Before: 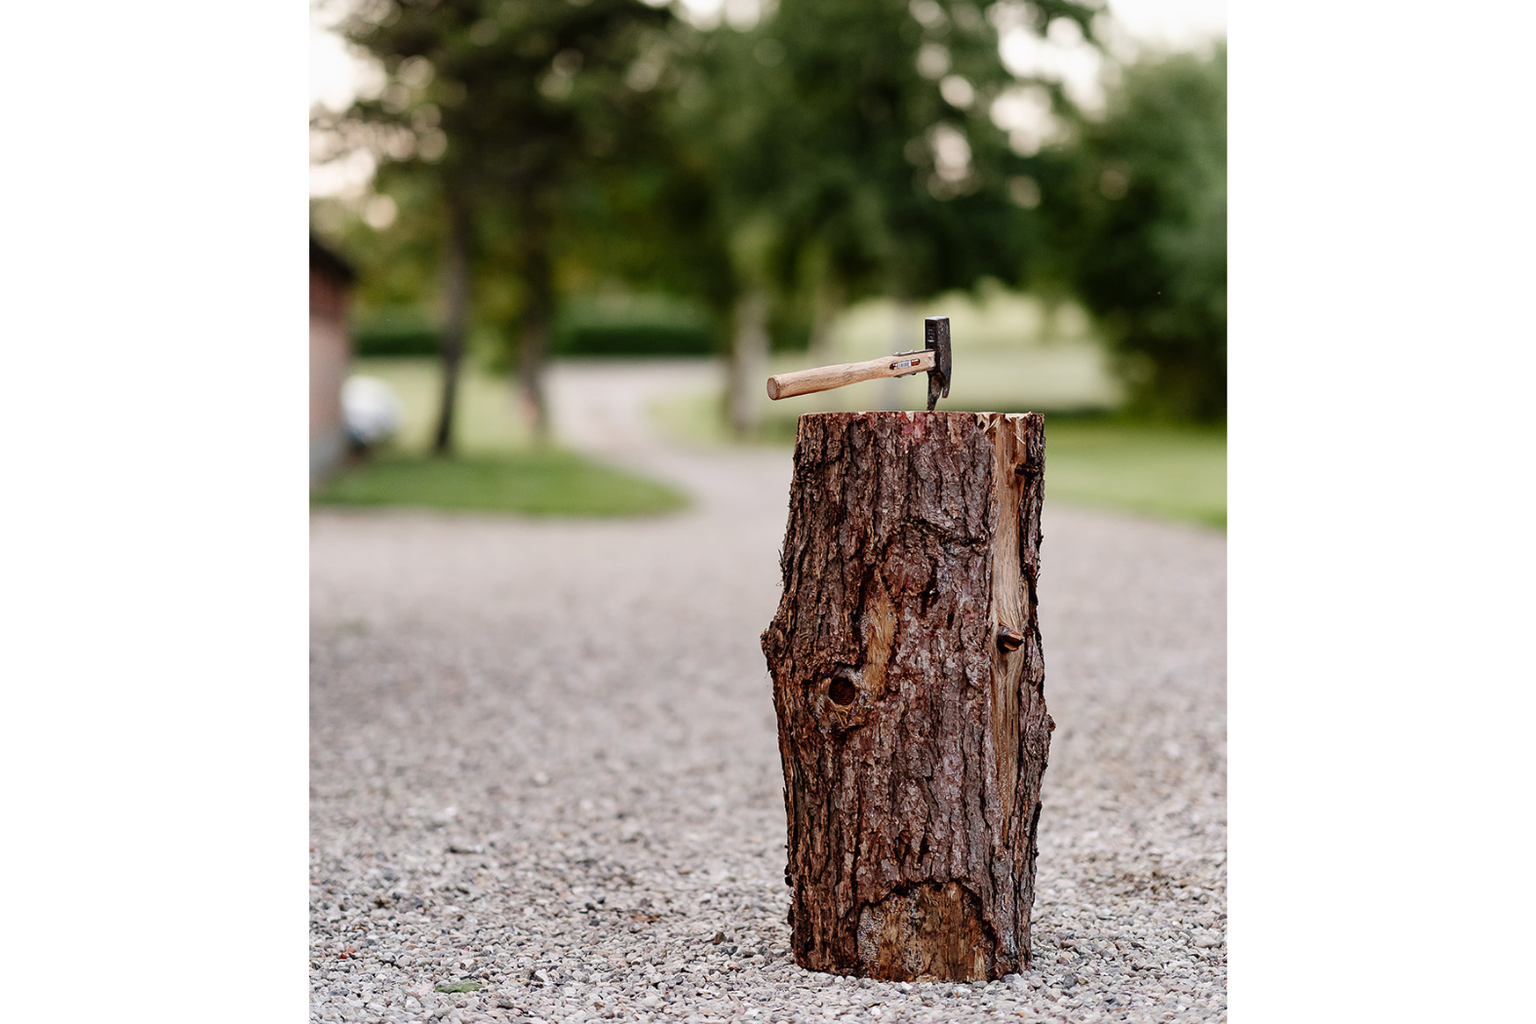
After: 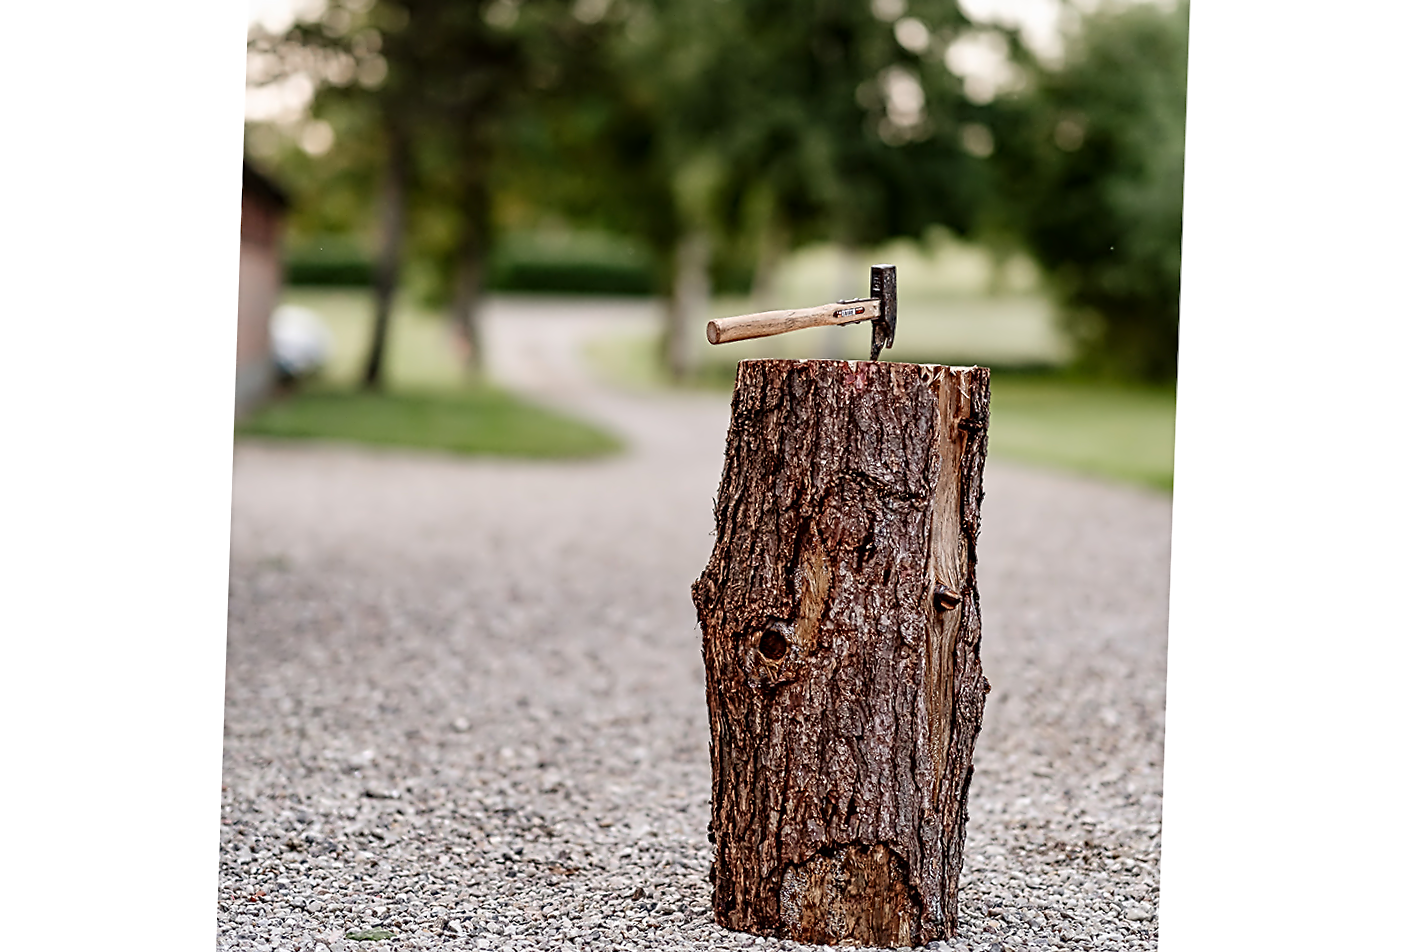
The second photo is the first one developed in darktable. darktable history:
contrast equalizer: y [[0.5, 0.5, 0.5, 0.515, 0.749, 0.84], [0.5 ×6], [0.5 ×6], [0, 0, 0, 0.001, 0.067, 0.262], [0 ×6]]
crop and rotate: angle -1.96°, left 3.097%, top 4.154%, right 1.586%, bottom 0.529%
local contrast: mode bilateral grid, contrast 20, coarseness 50, detail 120%, midtone range 0.2
